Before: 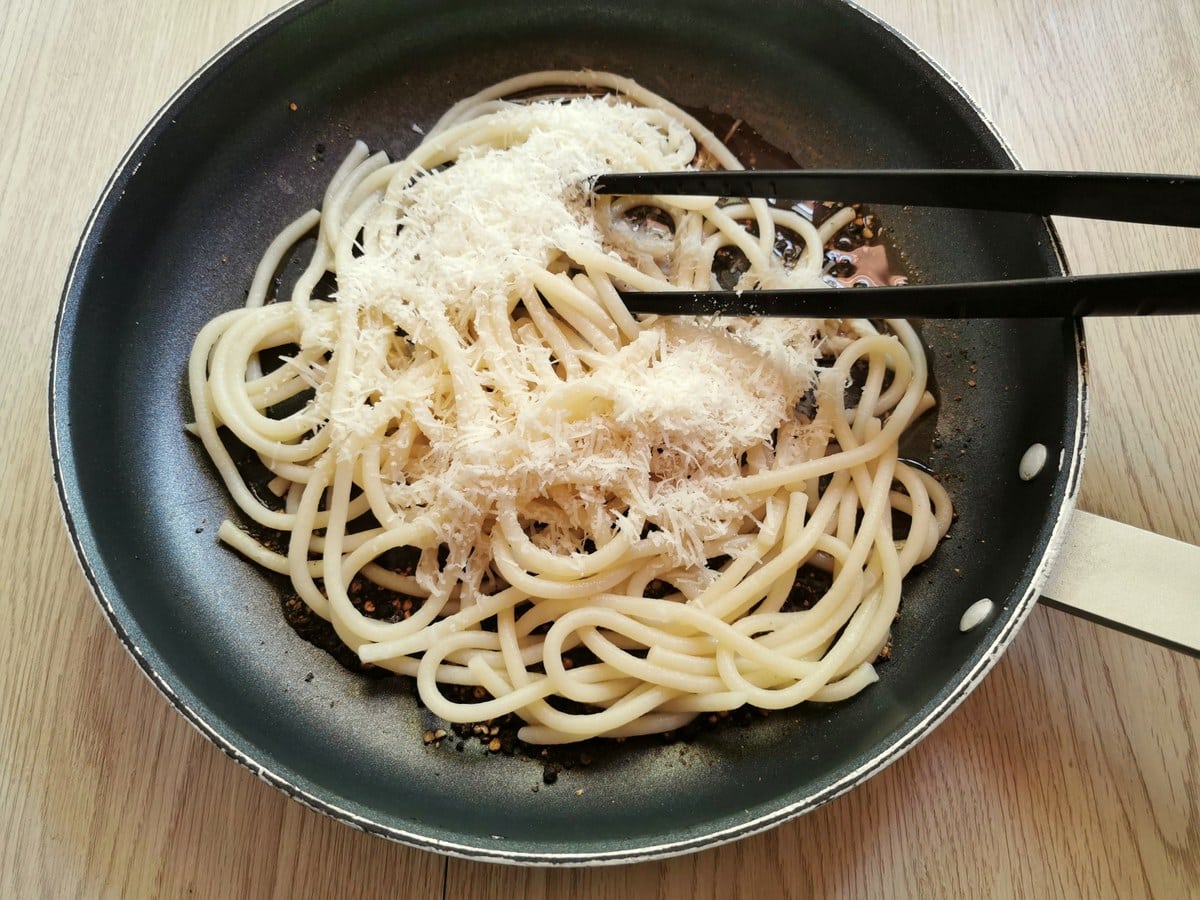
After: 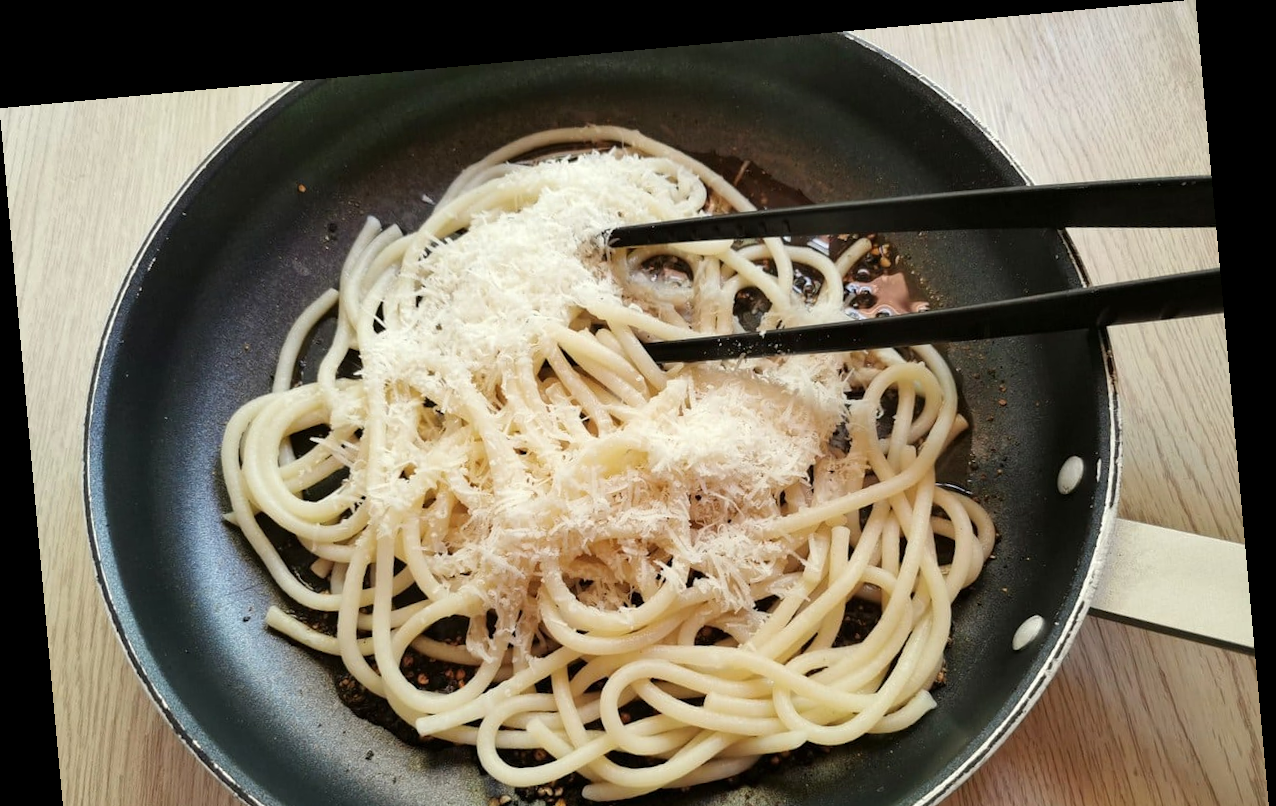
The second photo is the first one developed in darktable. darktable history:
rotate and perspective: rotation -5.2°, automatic cropping off
crop: bottom 19.644%
